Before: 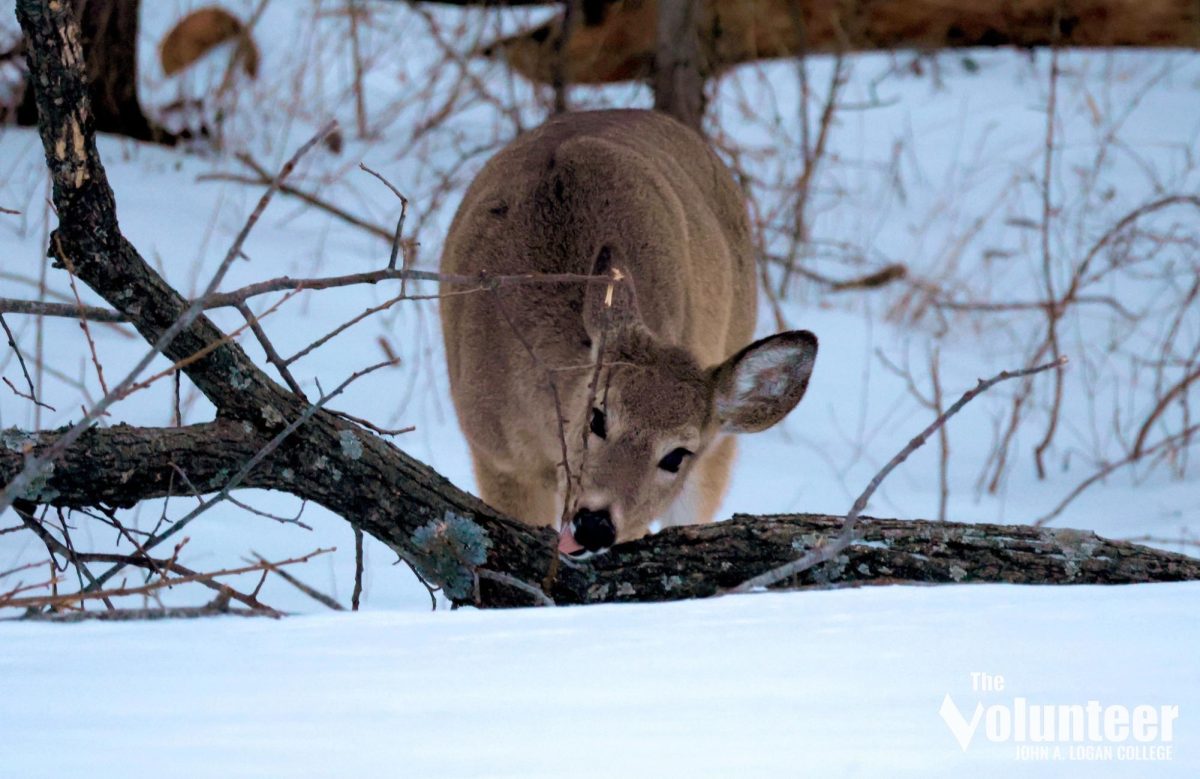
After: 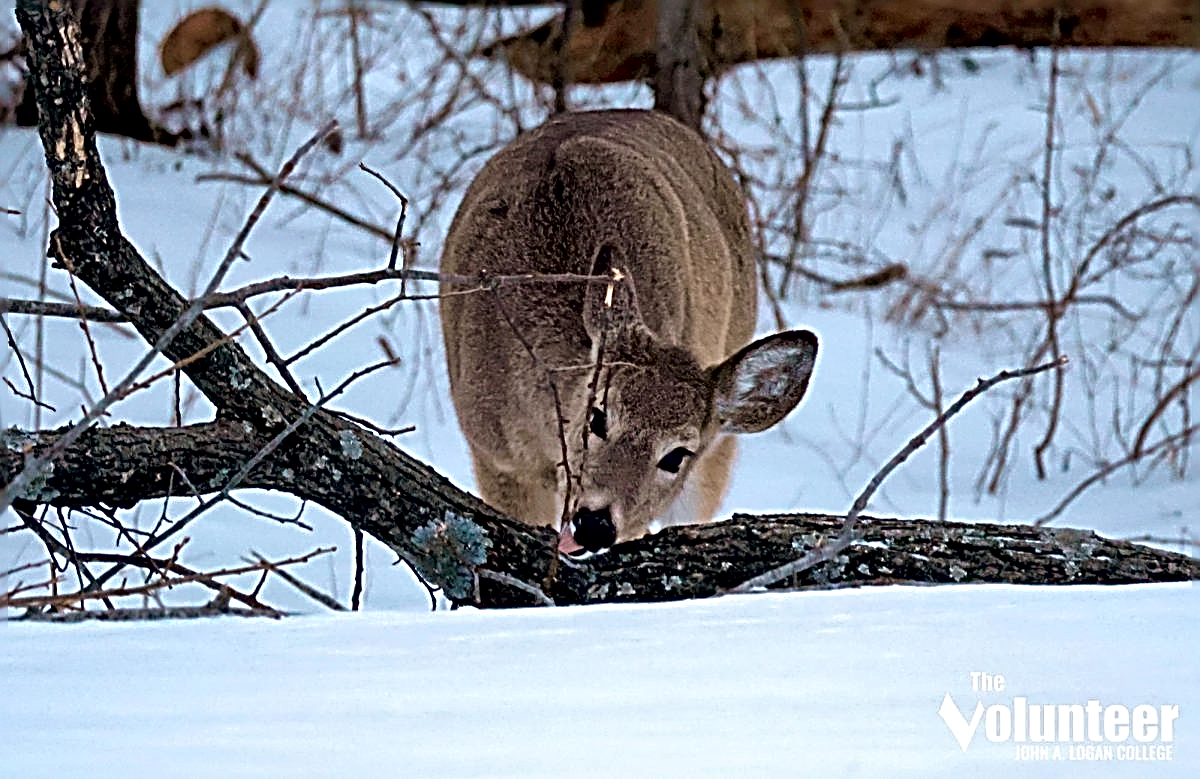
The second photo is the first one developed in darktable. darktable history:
exposure: compensate highlight preservation false
local contrast: mode bilateral grid, contrast 21, coarseness 50, detail 162%, midtone range 0.2
sharpen: radius 3.196, amount 1.738
